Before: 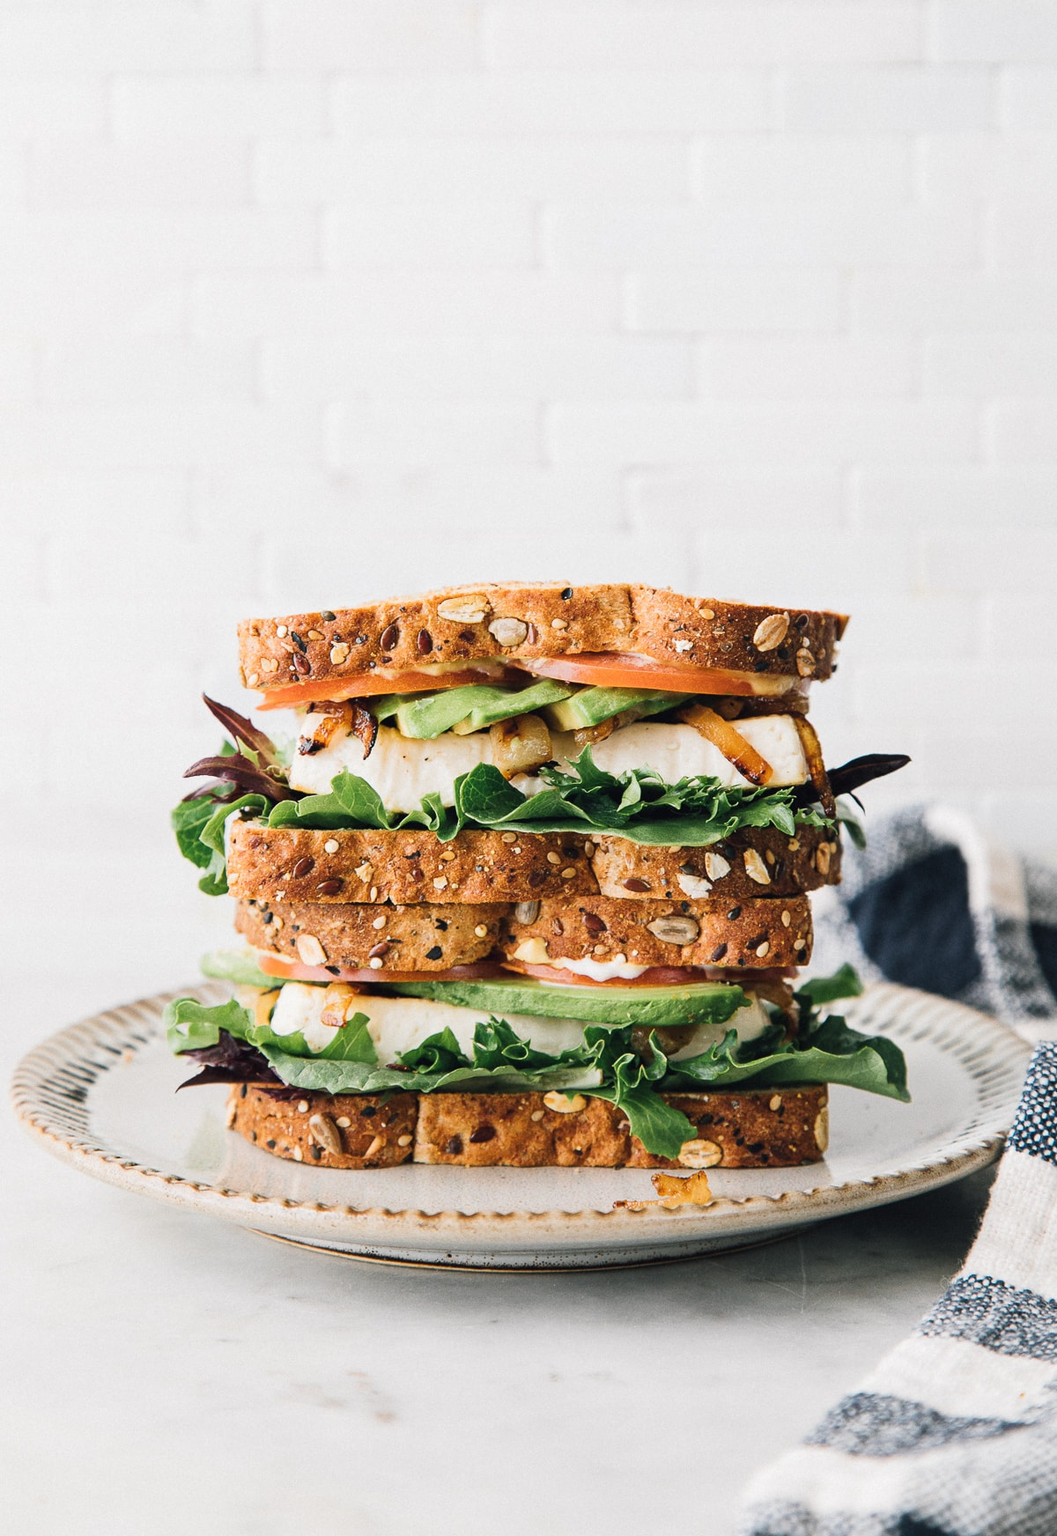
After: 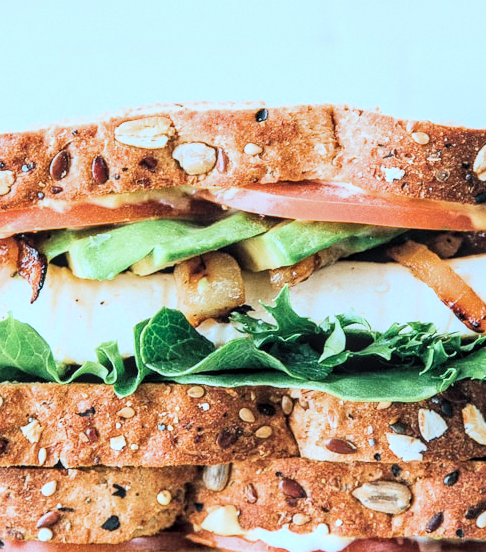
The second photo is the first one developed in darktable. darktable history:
color correction: highlights a* -9.8, highlights b* -21.25
exposure: black level correction 0, exposure 1.098 EV, compensate exposure bias true, compensate highlight preservation false
filmic rgb: black relative exposure -7.65 EV, white relative exposure 4.56 EV, threshold 5.96 EV, hardness 3.61, contrast 1.059, color science v6 (2022), enable highlight reconstruction true
local contrast: on, module defaults
crop: left 31.902%, top 32.058%, right 27.56%, bottom 36.263%
